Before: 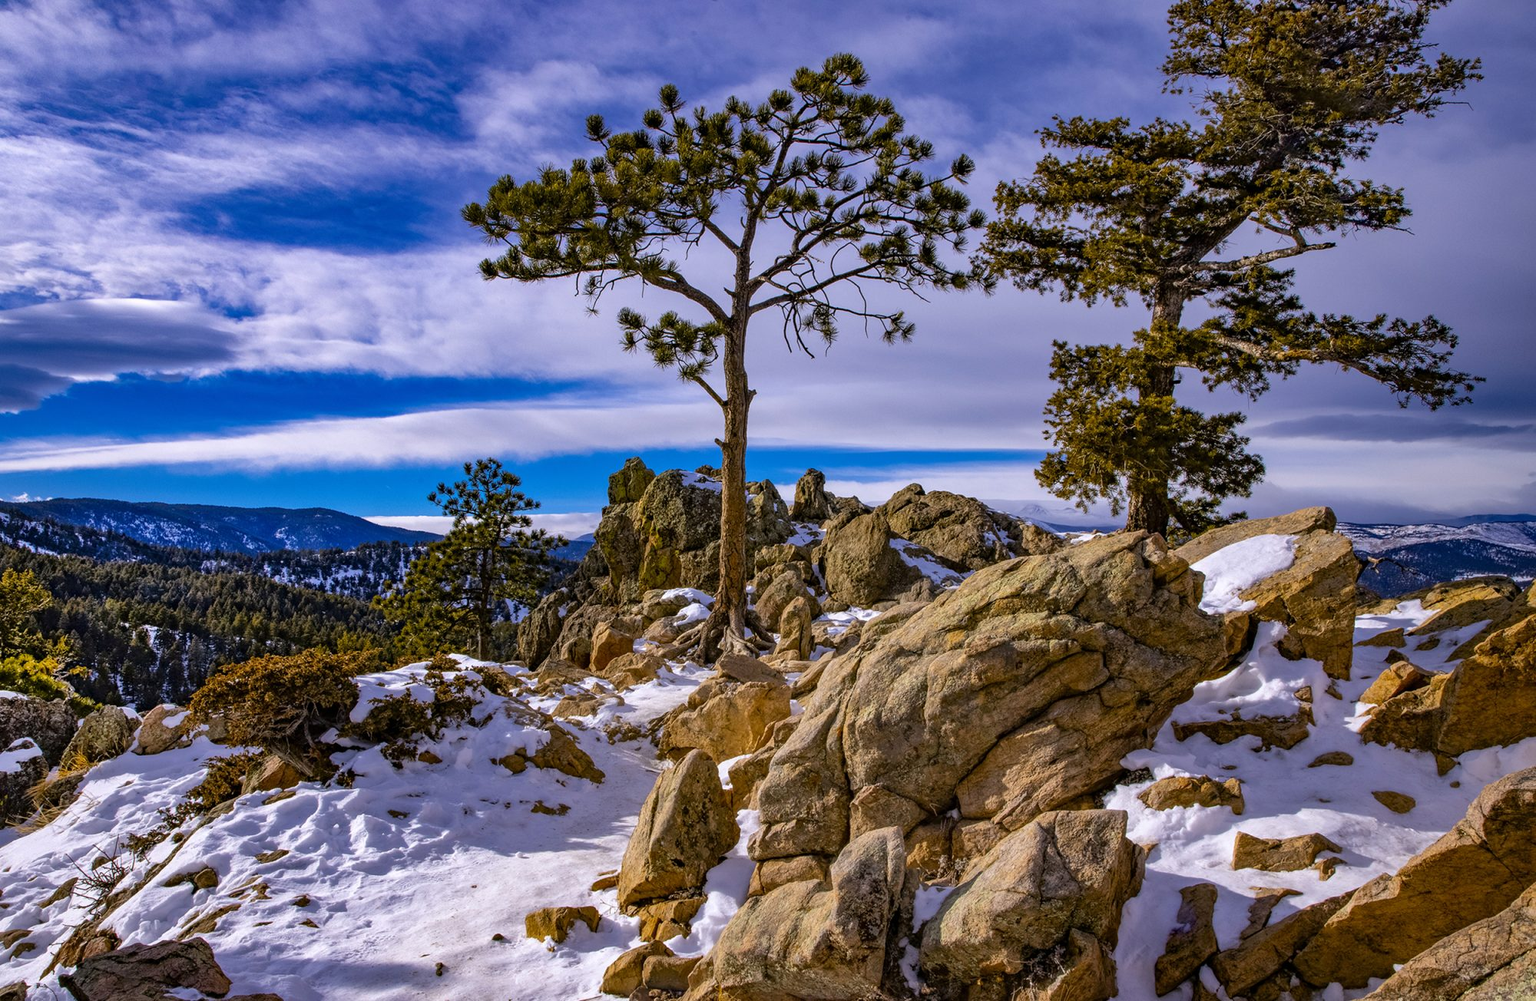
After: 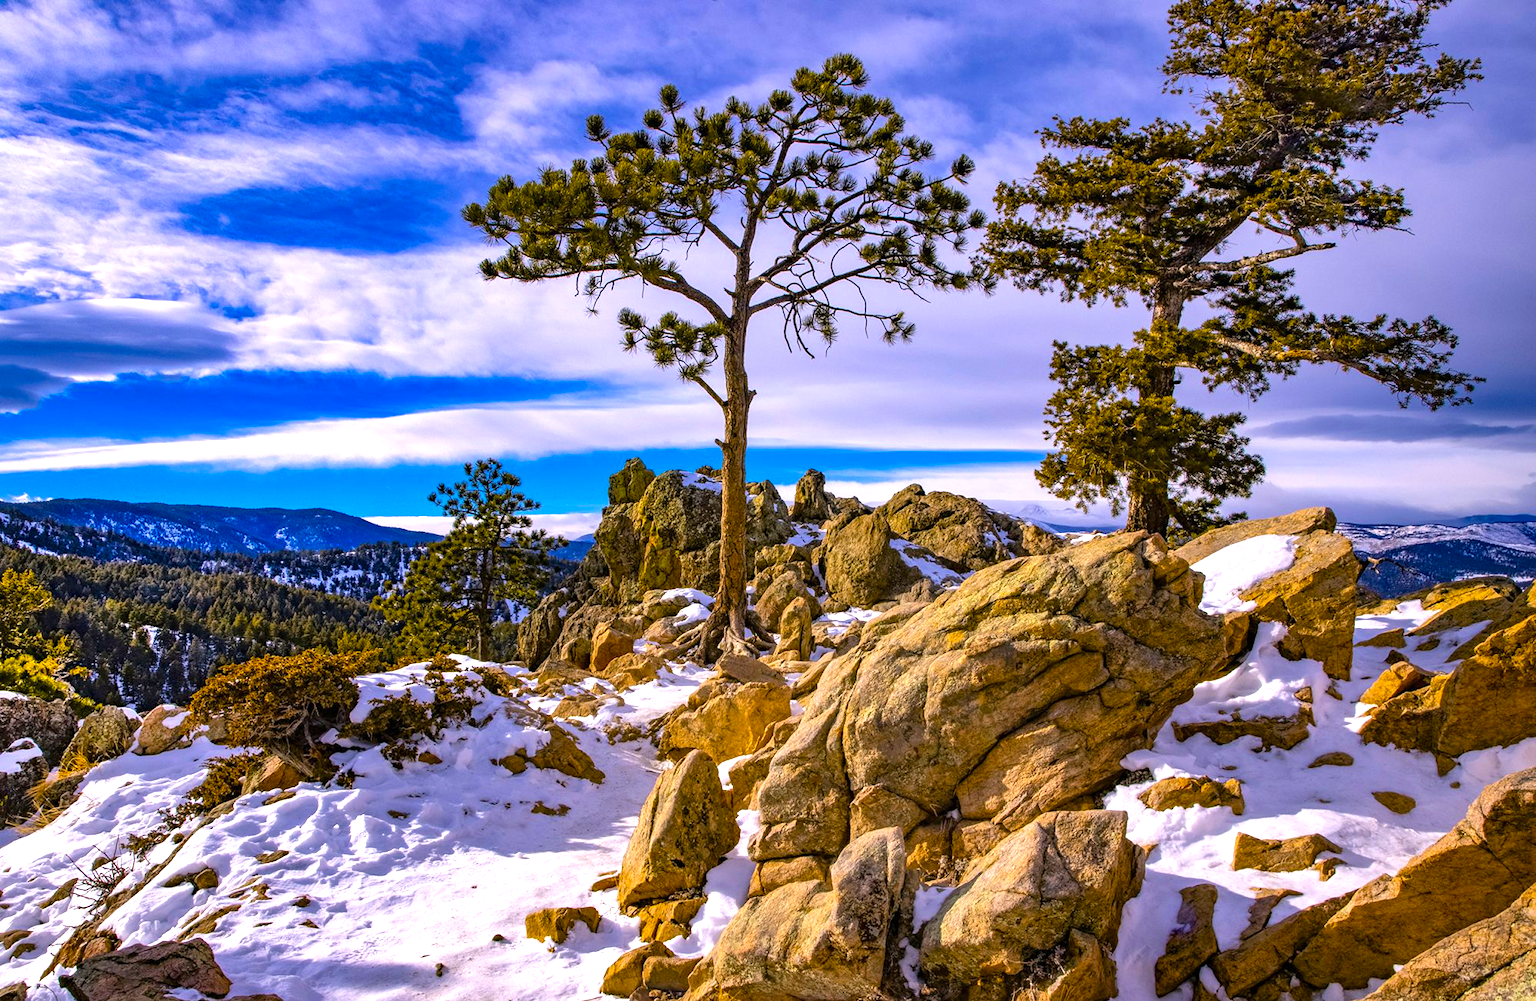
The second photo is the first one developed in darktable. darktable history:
color balance rgb: highlights gain › chroma 1.348%, highlights gain › hue 54.91°, perceptual saturation grading › global saturation 25.343%, global vibrance 20%
exposure: exposure 0.727 EV, compensate highlight preservation false
